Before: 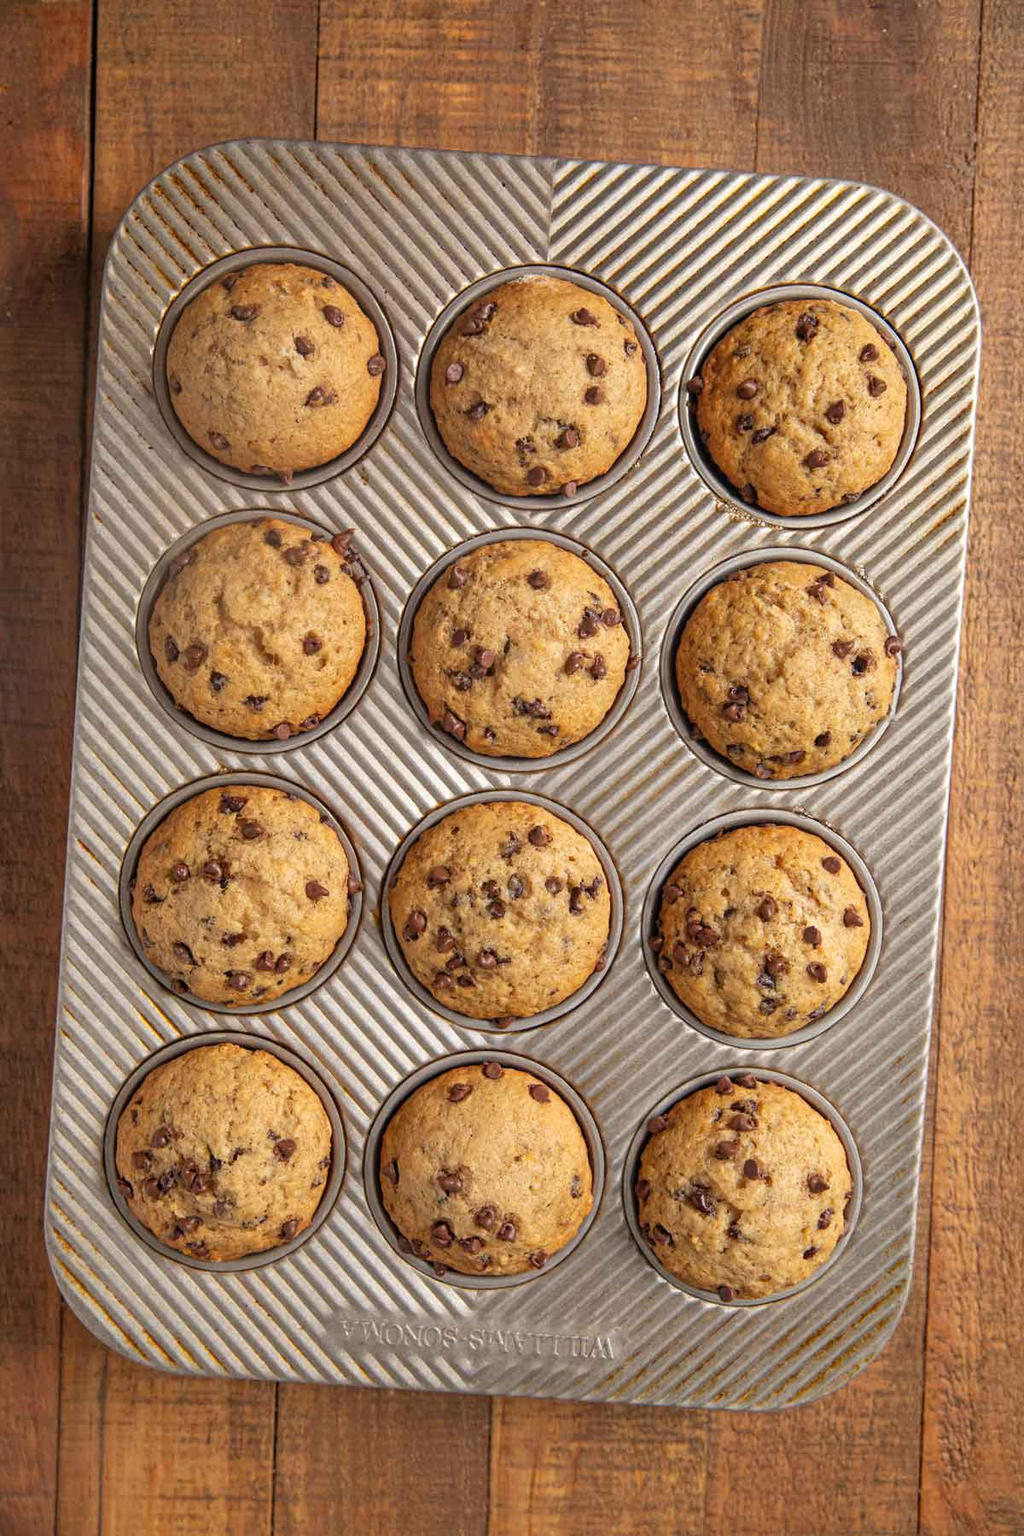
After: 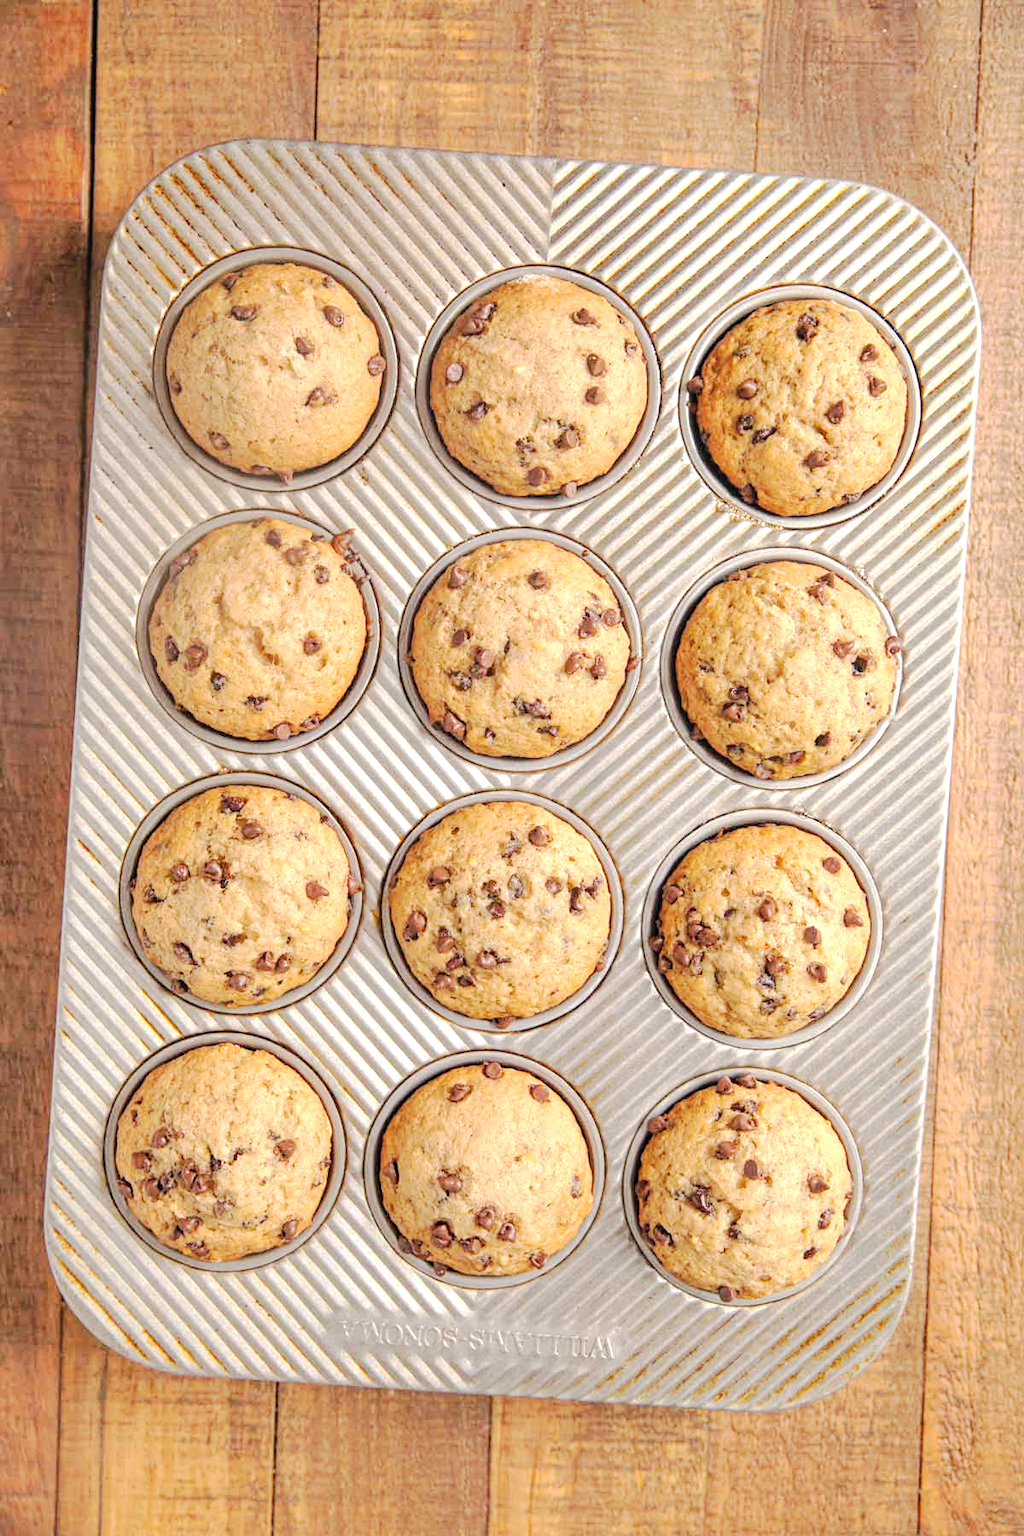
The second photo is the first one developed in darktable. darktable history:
contrast brightness saturation: brightness 0.142
tone curve: curves: ch0 [(0, 0.019) (0.066, 0.054) (0.184, 0.184) (0.369, 0.417) (0.501, 0.586) (0.617, 0.71) (0.743, 0.787) (0.997, 0.997)]; ch1 [(0, 0) (0.187, 0.156) (0.388, 0.372) (0.437, 0.428) (0.474, 0.472) (0.499, 0.5) (0.521, 0.514) (0.548, 0.567) (0.6, 0.629) (0.82, 0.831) (1, 1)]; ch2 [(0, 0) (0.234, 0.227) (0.352, 0.372) (0.459, 0.484) (0.5, 0.505) (0.518, 0.516) (0.529, 0.541) (0.56, 0.594) (0.607, 0.644) (0.74, 0.771) (0.858, 0.873) (0.999, 0.994)], preserve colors none
exposure: black level correction 0, exposure 0.498 EV, compensate highlight preservation false
local contrast: highlights 103%, shadows 98%, detail 119%, midtone range 0.2
